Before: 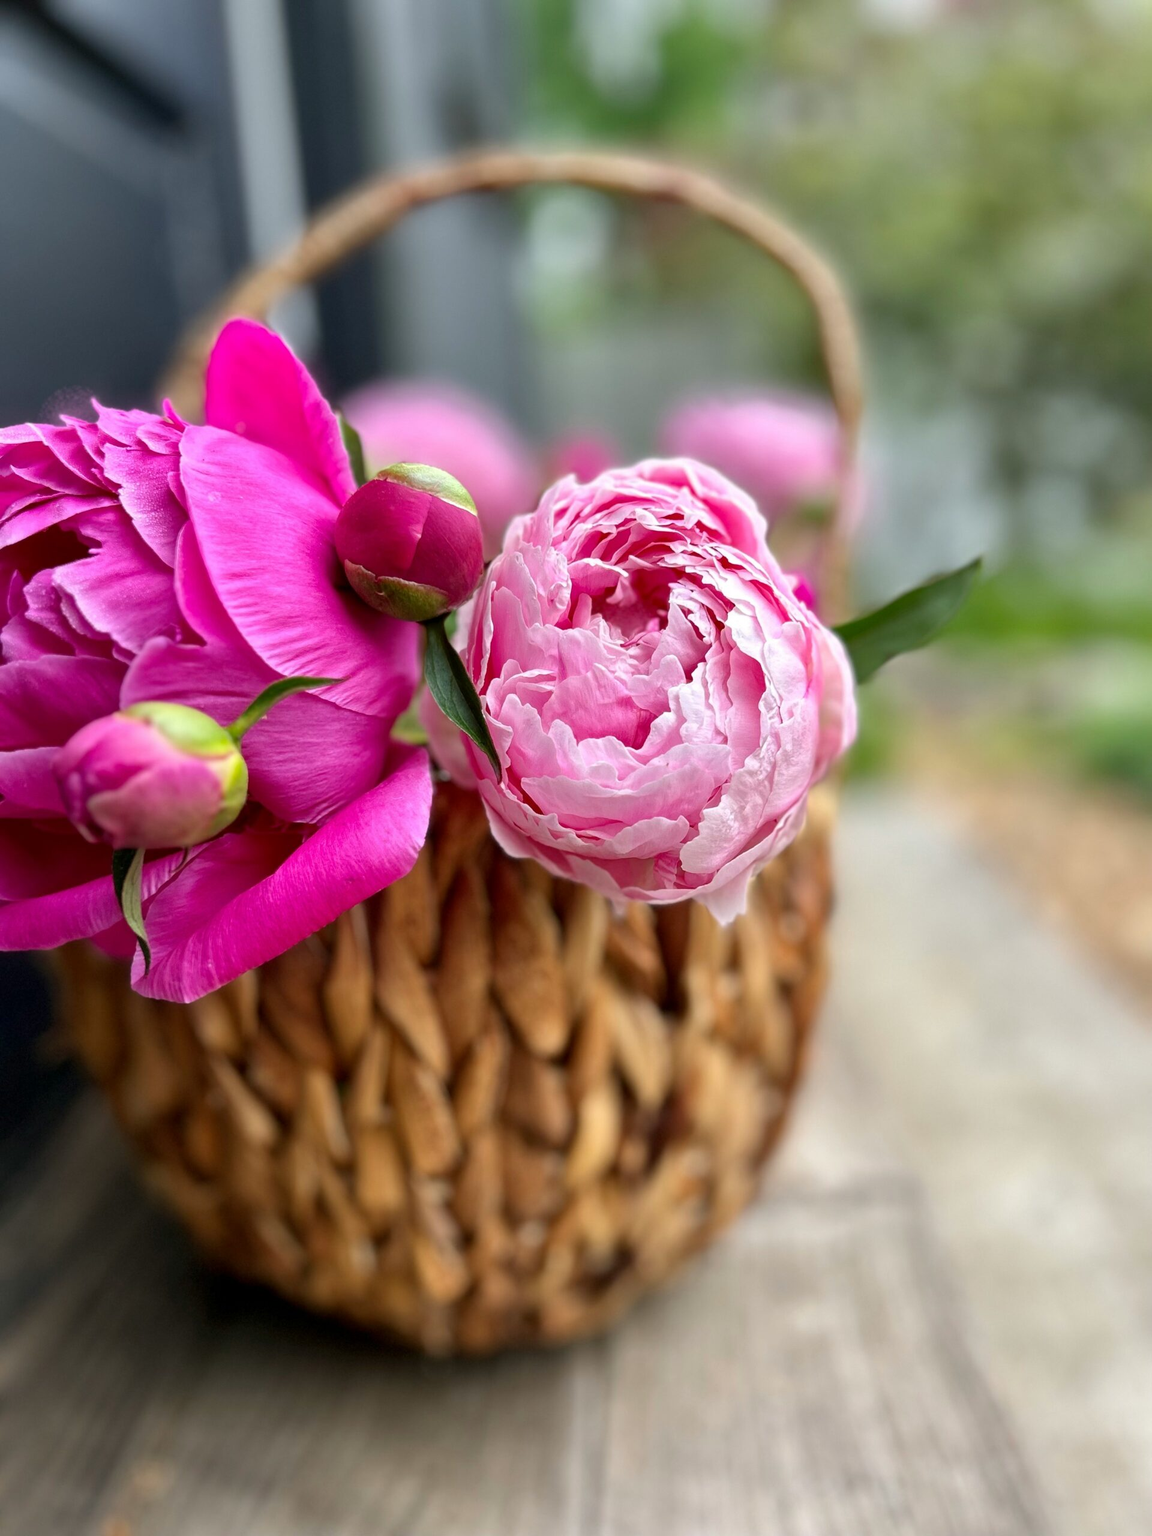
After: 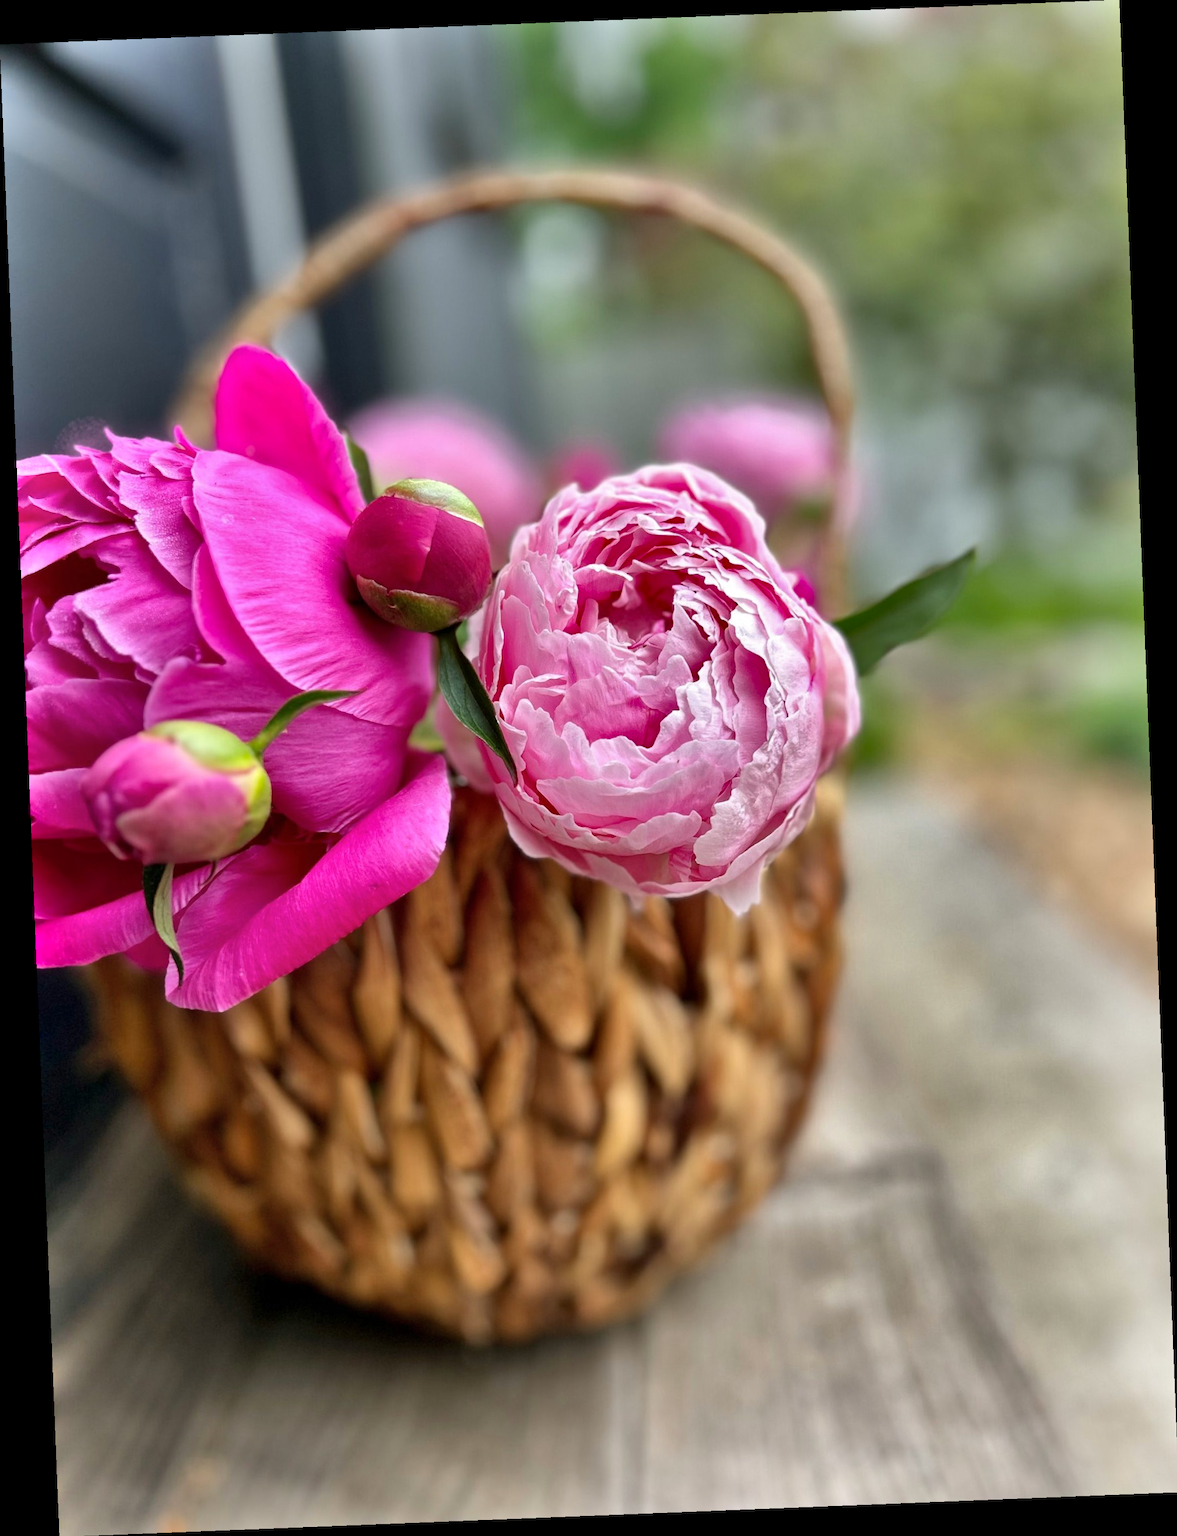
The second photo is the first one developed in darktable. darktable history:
shadows and highlights: white point adjustment 0.1, highlights -70, soften with gaussian
rotate and perspective: rotation -2.29°, automatic cropping off
